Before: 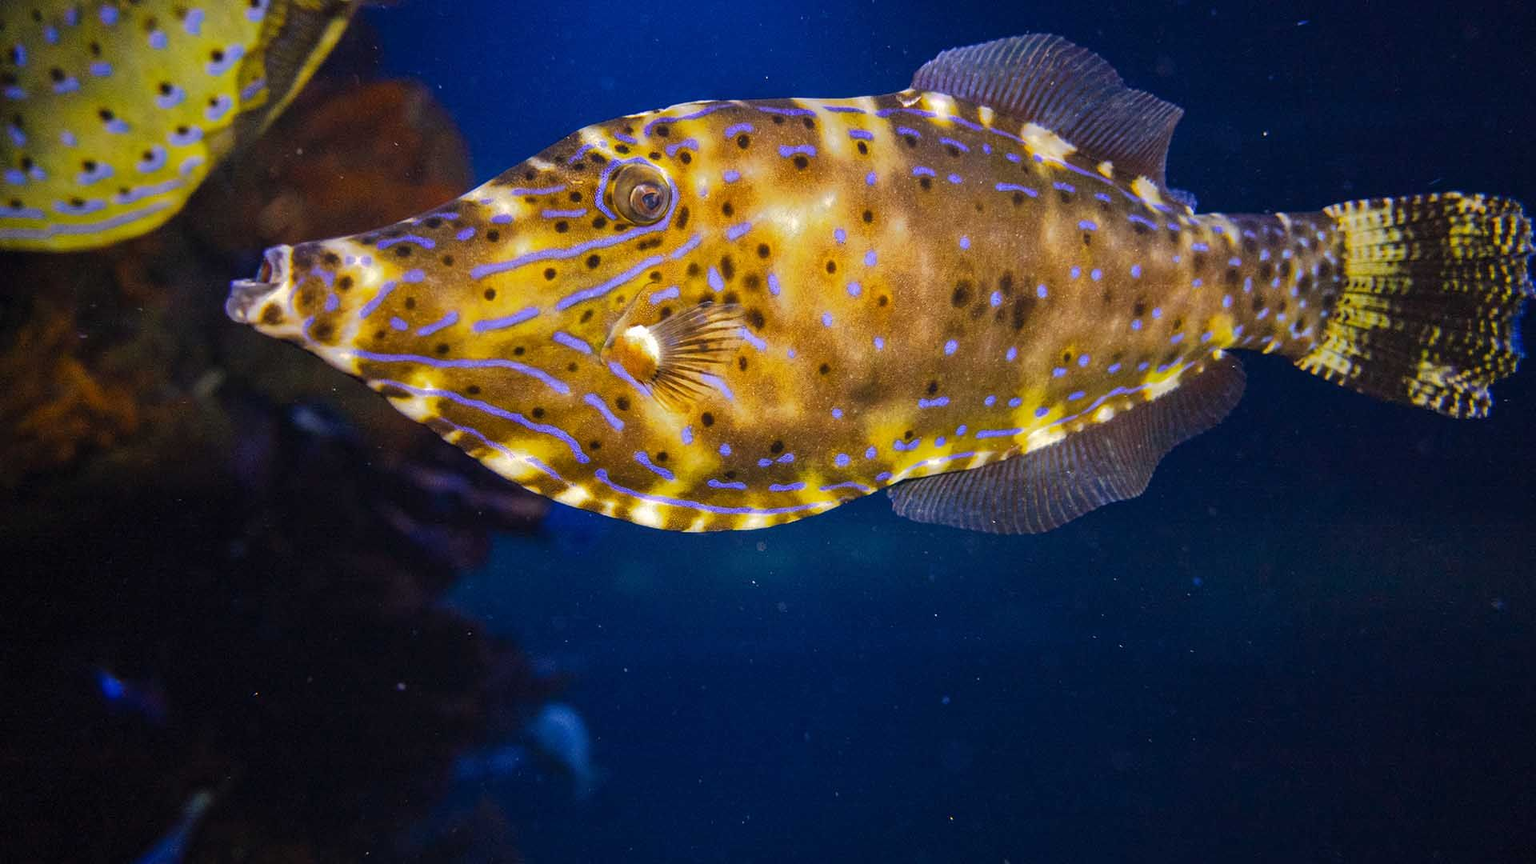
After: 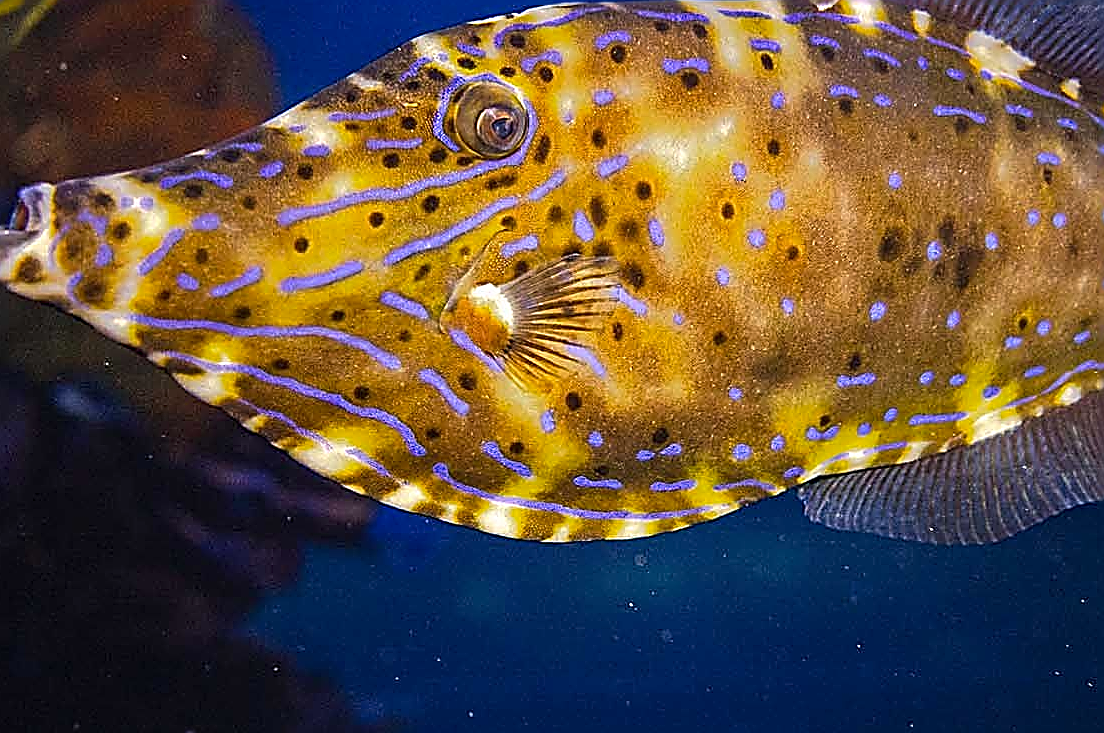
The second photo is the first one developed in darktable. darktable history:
crop: left 16.242%, top 11.424%, right 26.228%, bottom 20.619%
color zones: curves: ch0 [(0, 0.5) (0.125, 0.4) (0.25, 0.5) (0.375, 0.4) (0.5, 0.4) (0.625, 0.35) (0.75, 0.35) (0.875, 0.5)]; ch1 [(0, 0.35) (0.125, 0.45) (0.25, 0.35) (0.375, 0.35) (0.5, 0.35) (0.625, 0.35) (0.75, 0.45) (0.875, 0.35)]; ch2 [(0, 0.6) (0.125, 0.5) (0.25, 0.5) (0.375, 0.6) (0.5, 0.6) (0.625, 0.5) (0.75, 0.5) (0.875, 0.5)], mix -137.13%
sharpen: amount 1.997
